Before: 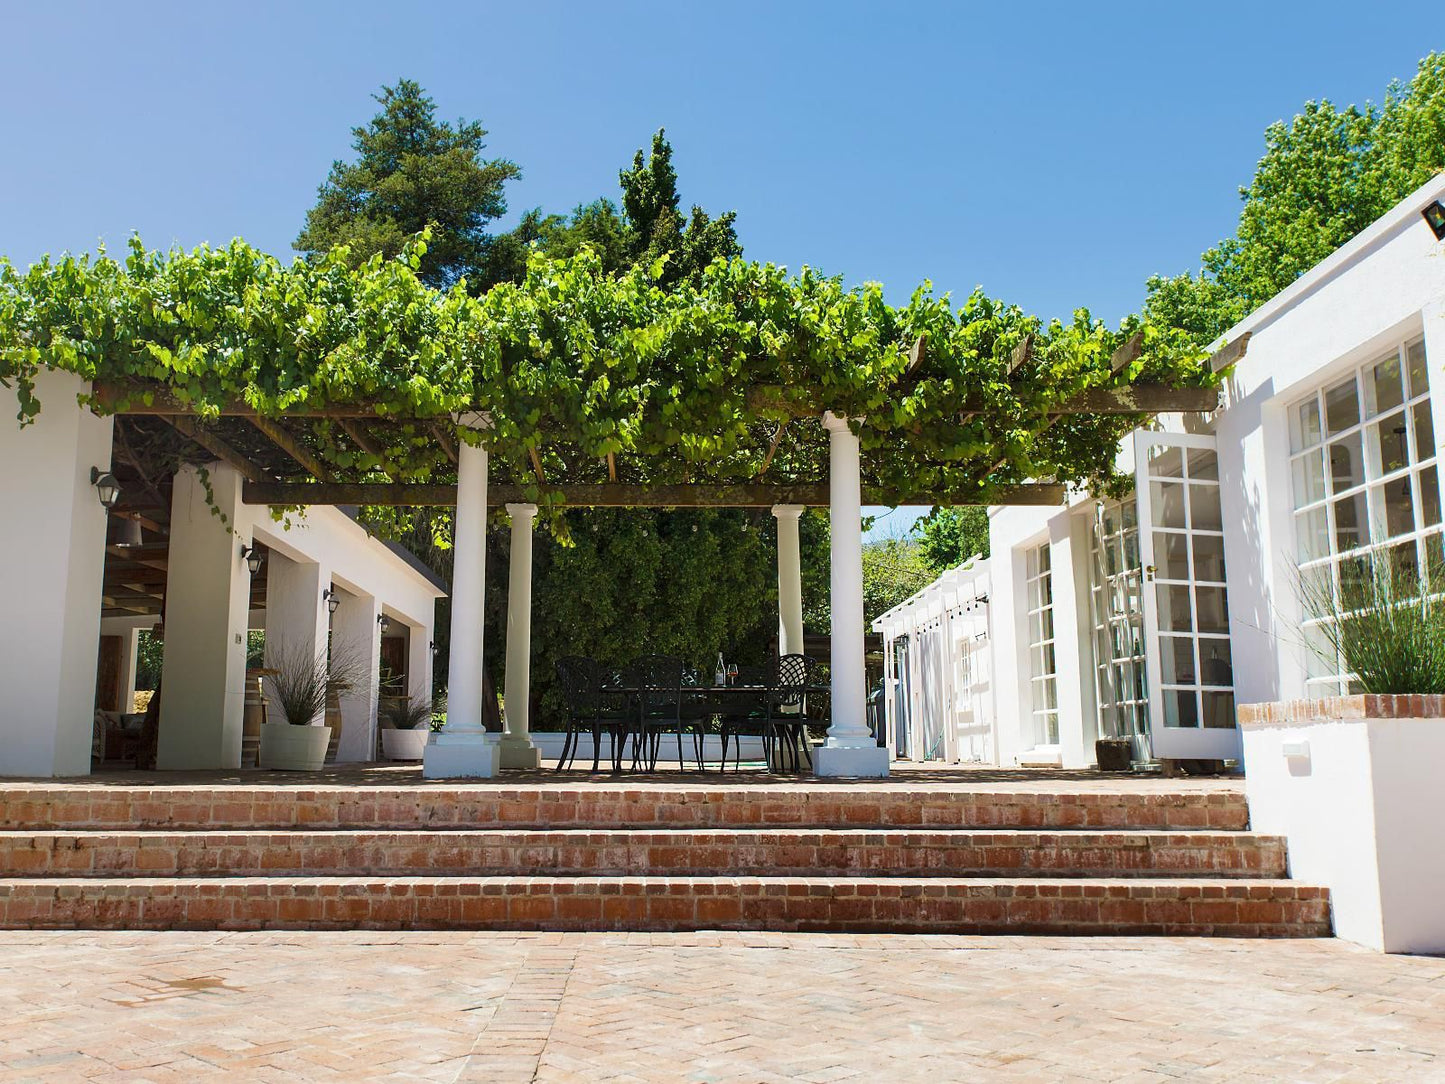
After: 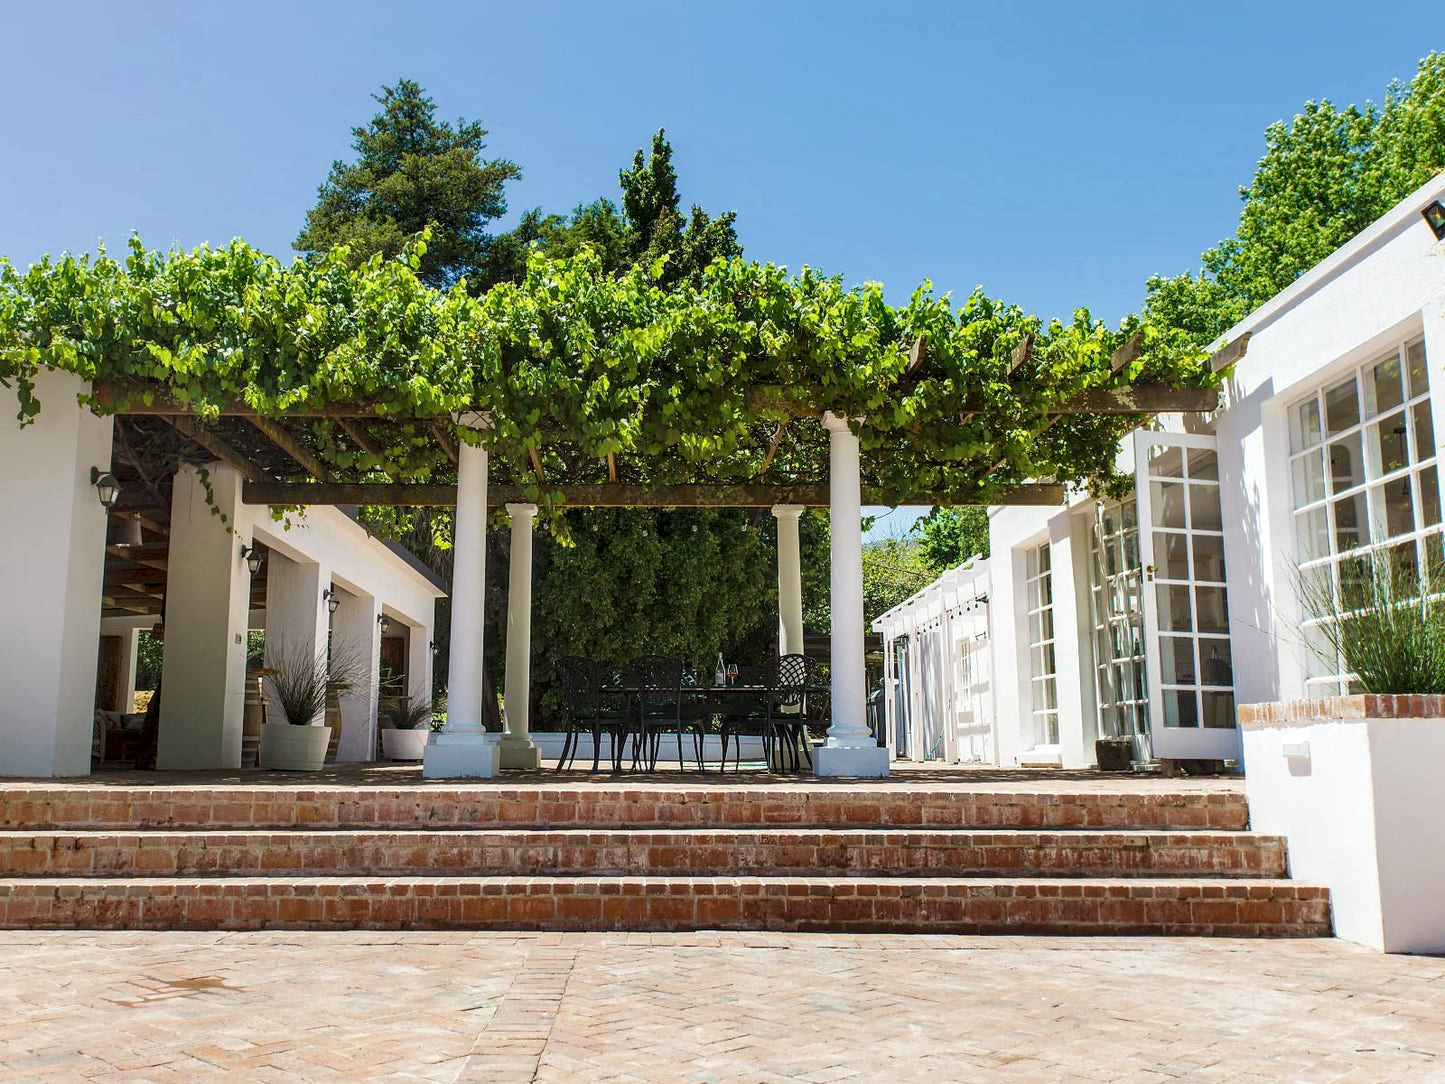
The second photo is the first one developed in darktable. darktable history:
shadows and highlights: shadows 11.58, white point adjustment 1.16, highlights -0.907, highlights color adjustment 48.96%, soften with gaussian
local contrast: on, module defaults
